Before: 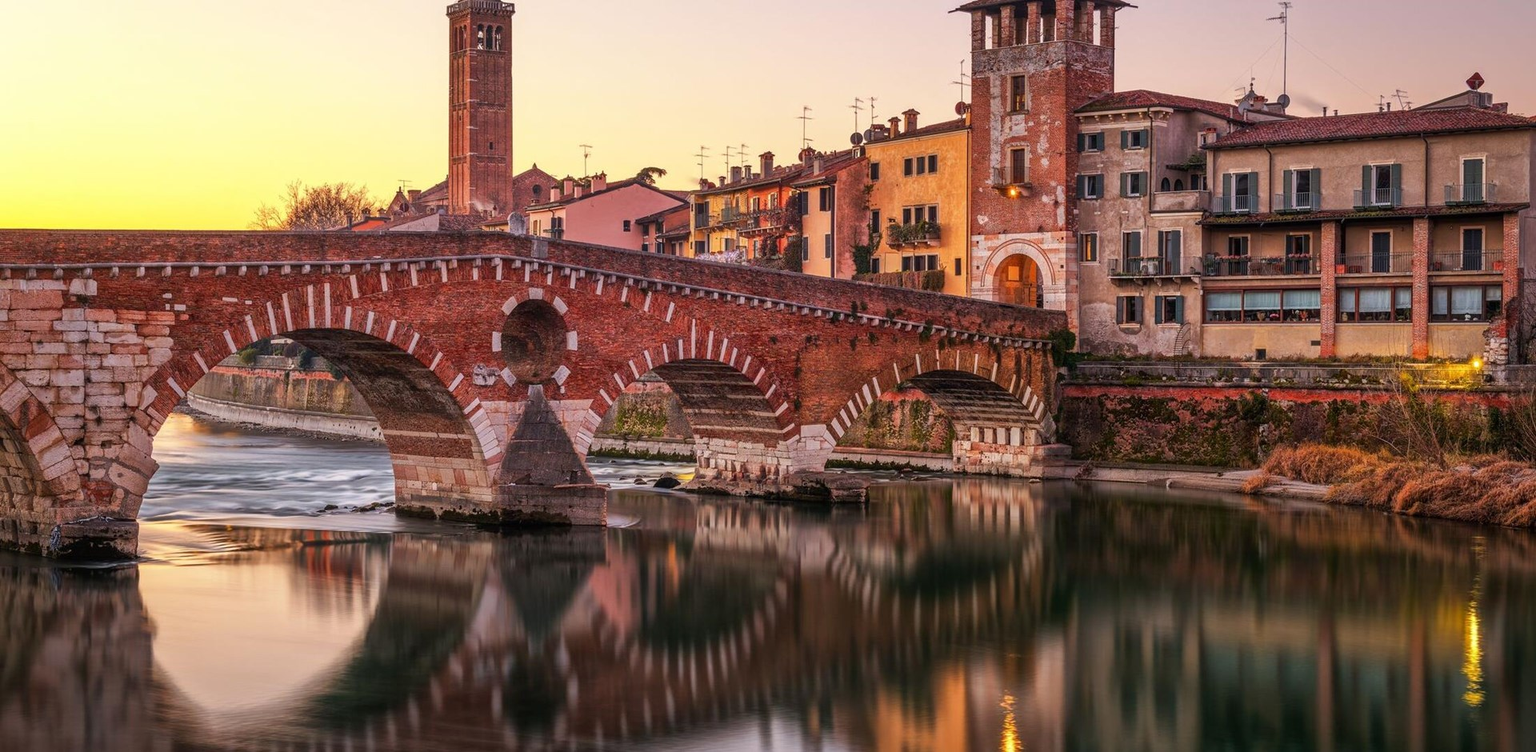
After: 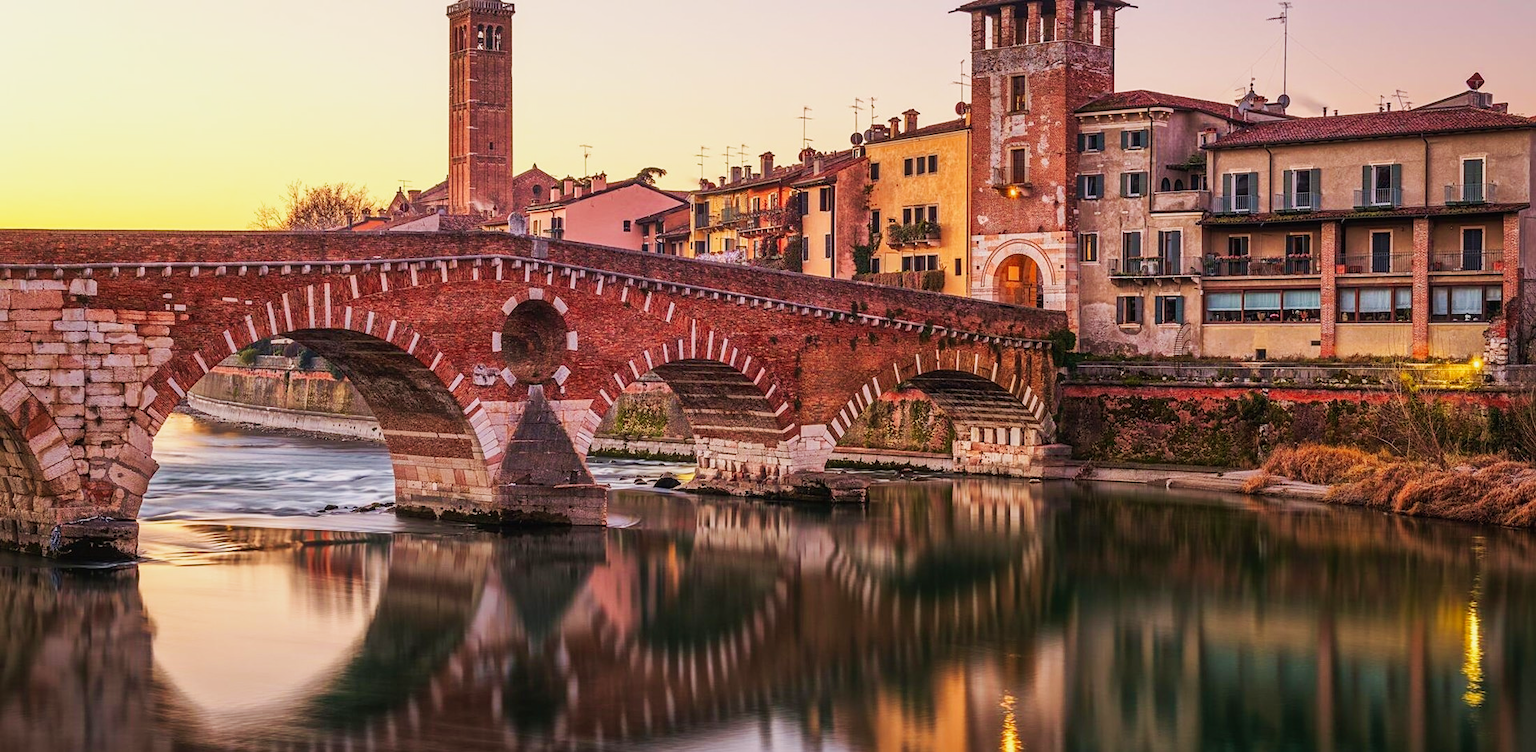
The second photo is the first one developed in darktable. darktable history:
sharpen: amount 0.213
velvia: on, module defaults
tone curve: curves: ch0 [(0, 0.013) (0.036, 0.045) (0.274, 0.286) (0.566, 0.623) (0.794, 0.827) (1, 0.953)]; ch1 [(0, 0) (0.389, 0.403) (0.462, 0.48) (0.499, 0.5) (0.524, 0.527) (0.57, 0.599) (0.626, 0.65) (0.761, 0.781) (1, 1)]; ch2 [(0, 0) (0.464, 0.478) (0.5, 0.501) (0.533, 0.542) (0.599, 0.613) (0.704, 0.731) (1, 1)], preserve colors none
